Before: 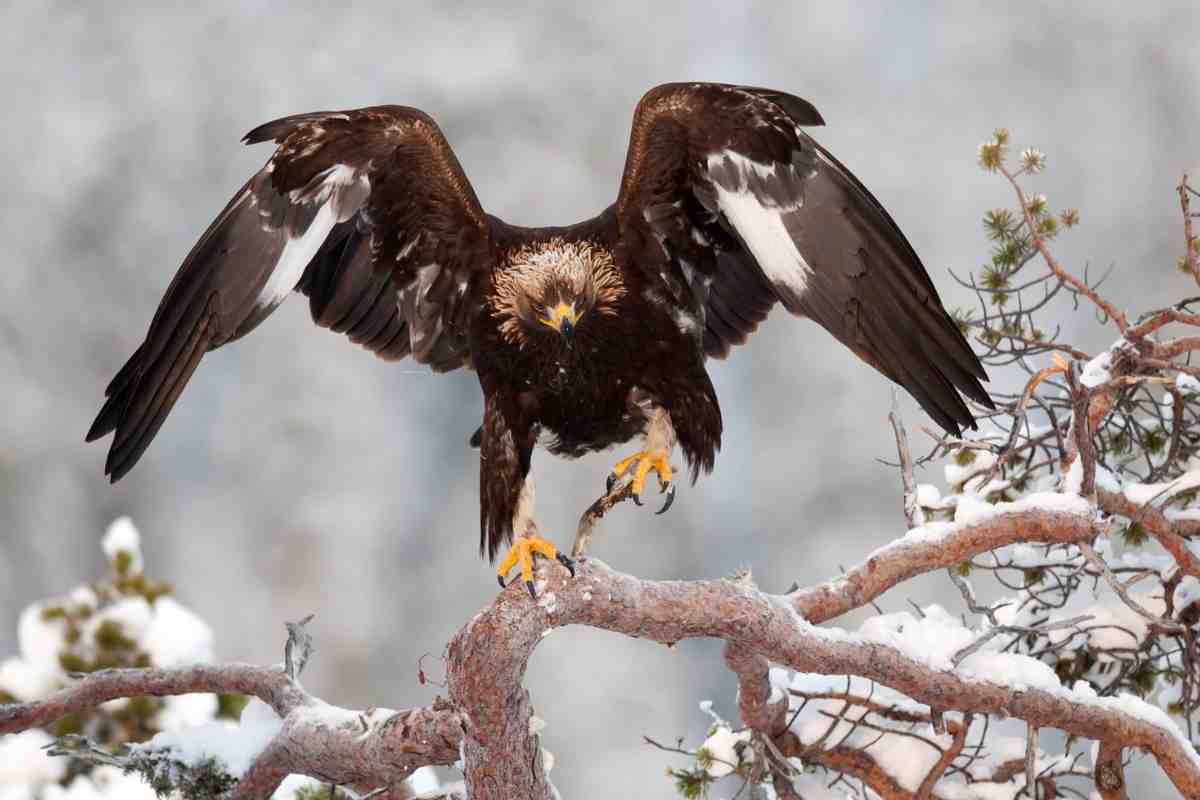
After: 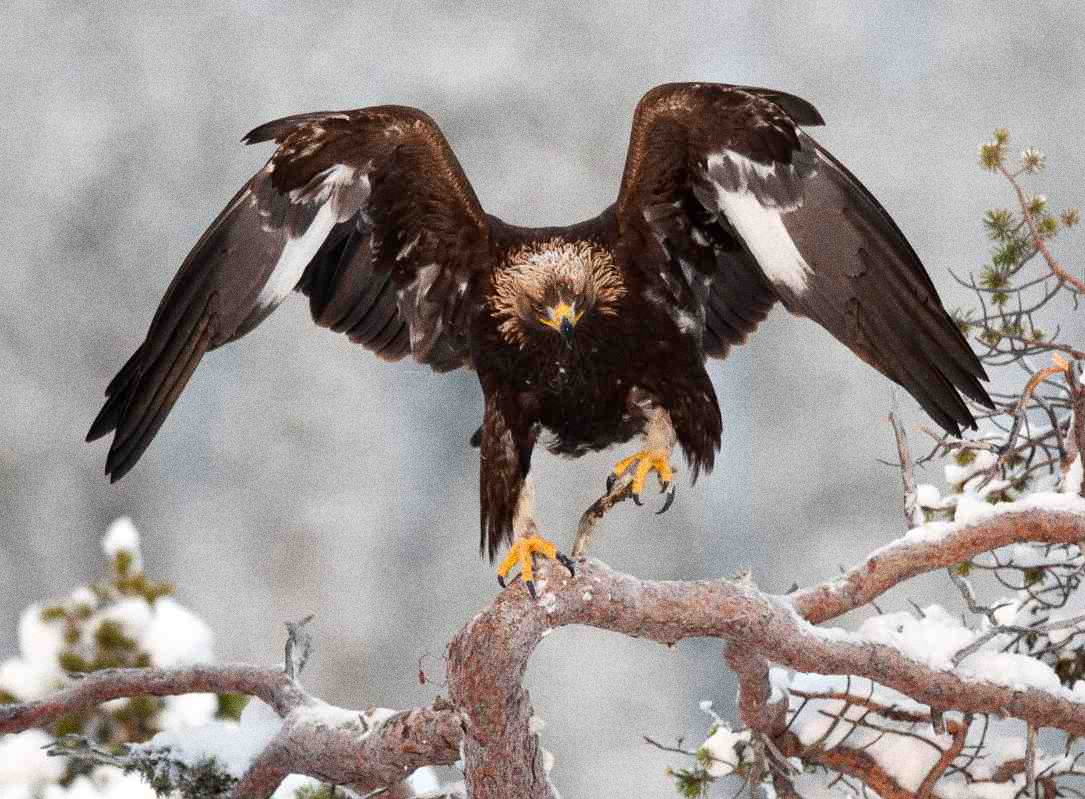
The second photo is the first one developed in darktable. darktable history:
grain: coarseness 0.09 ISO, strength 40%
crop: right 9.509%, bottom 0.031%
